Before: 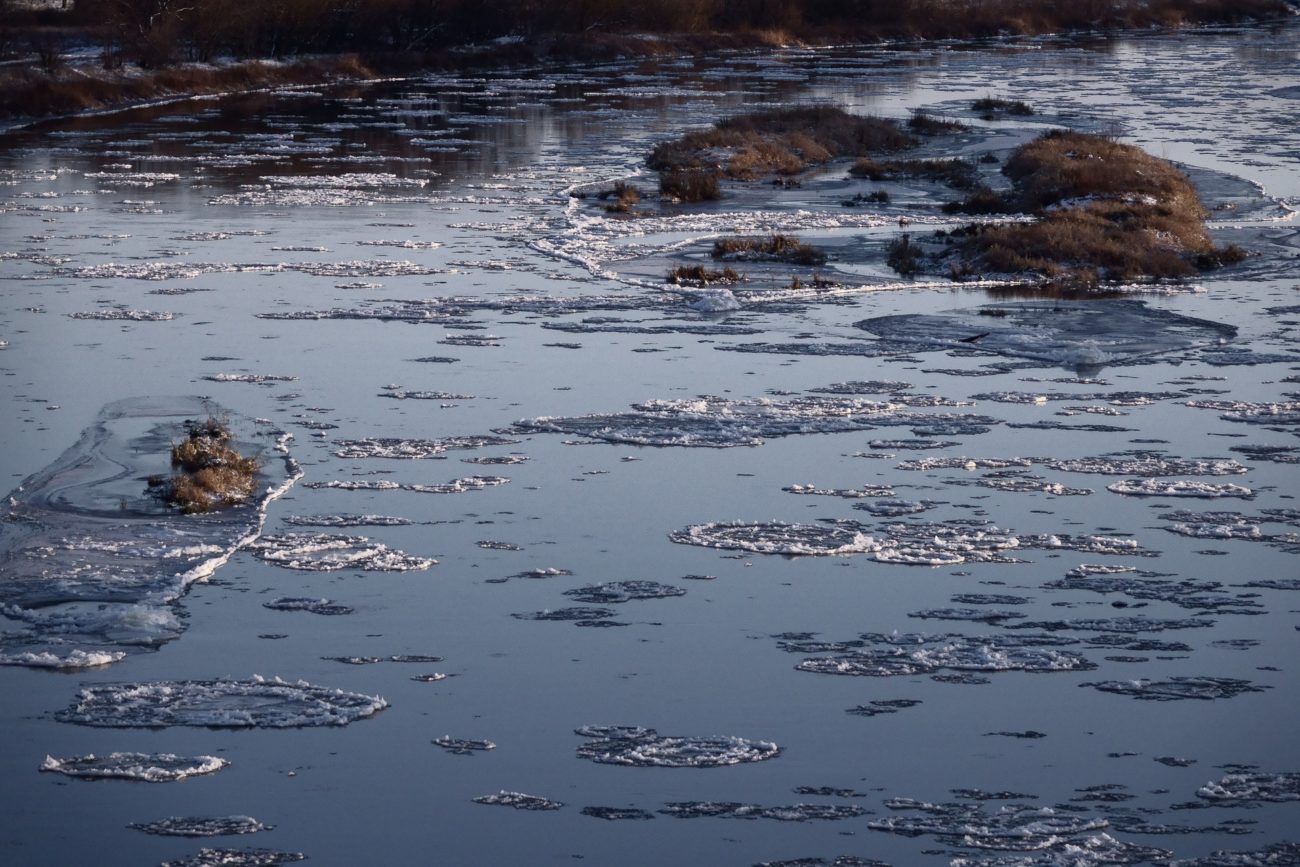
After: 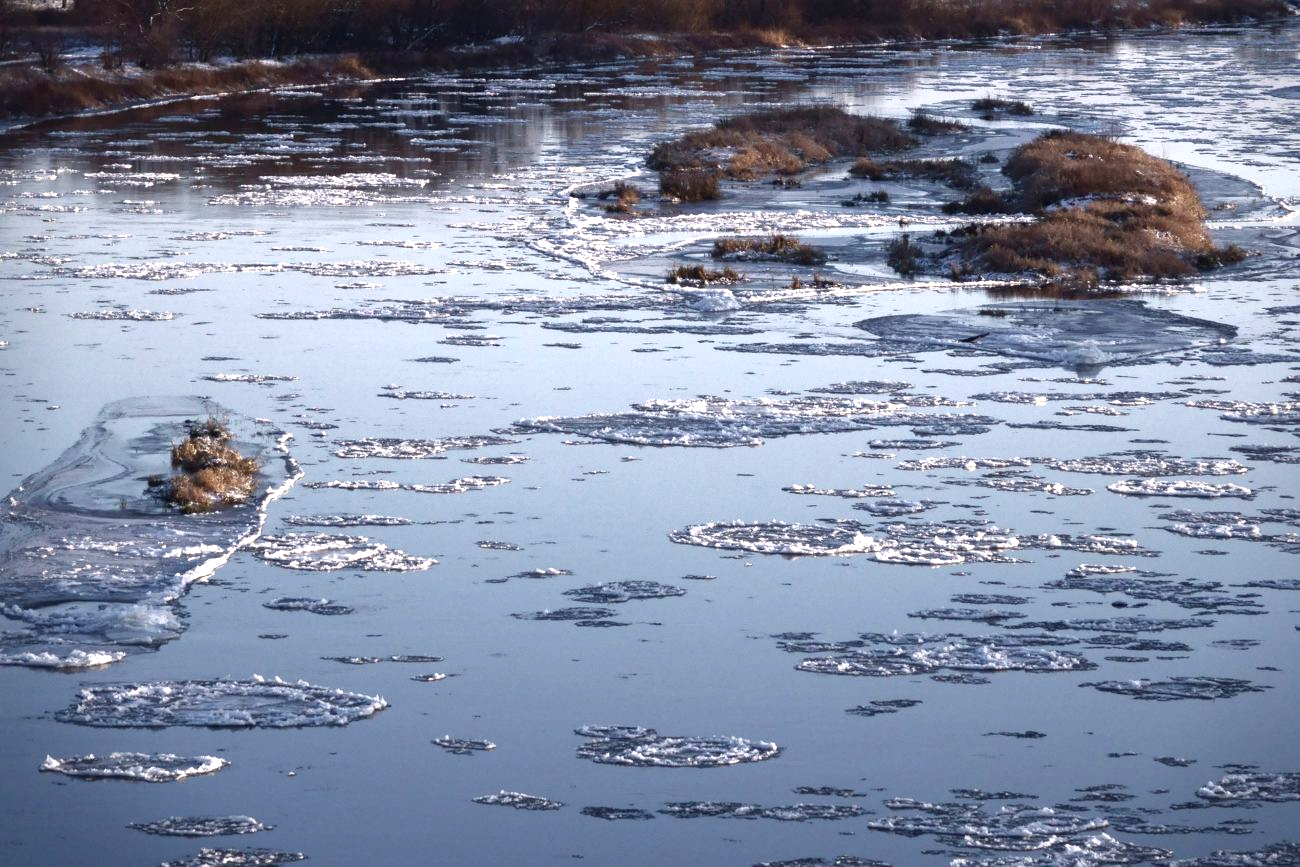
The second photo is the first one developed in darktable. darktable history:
exposure: black level correction 0, exposure 1.102 EV, compensate highlight preservation false
